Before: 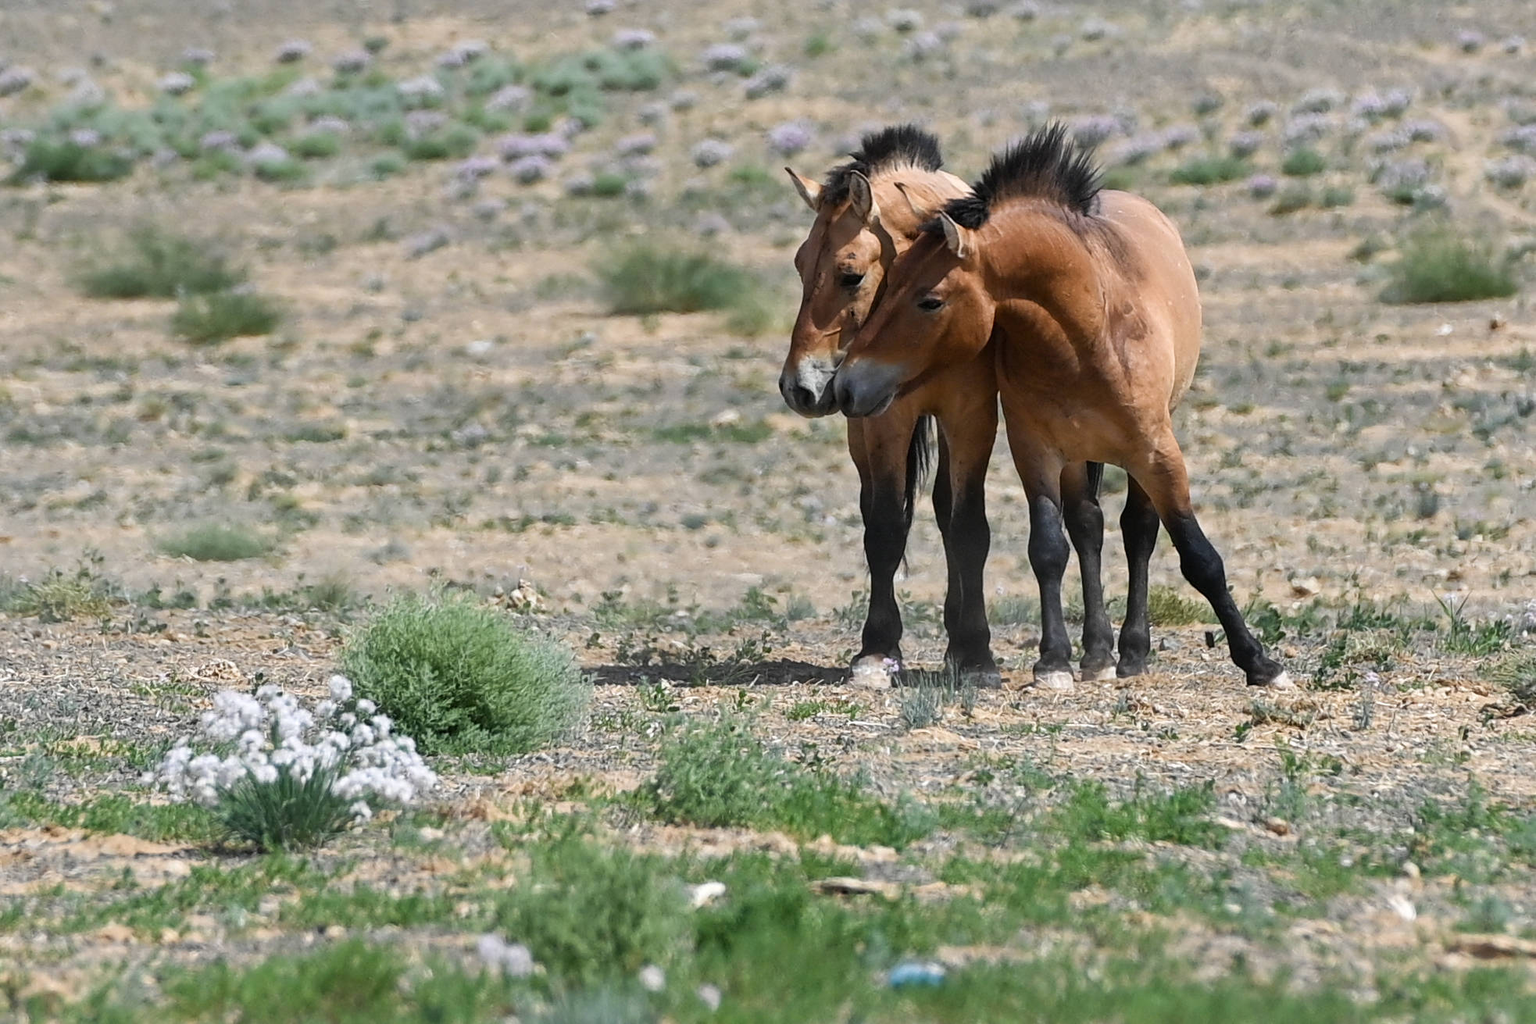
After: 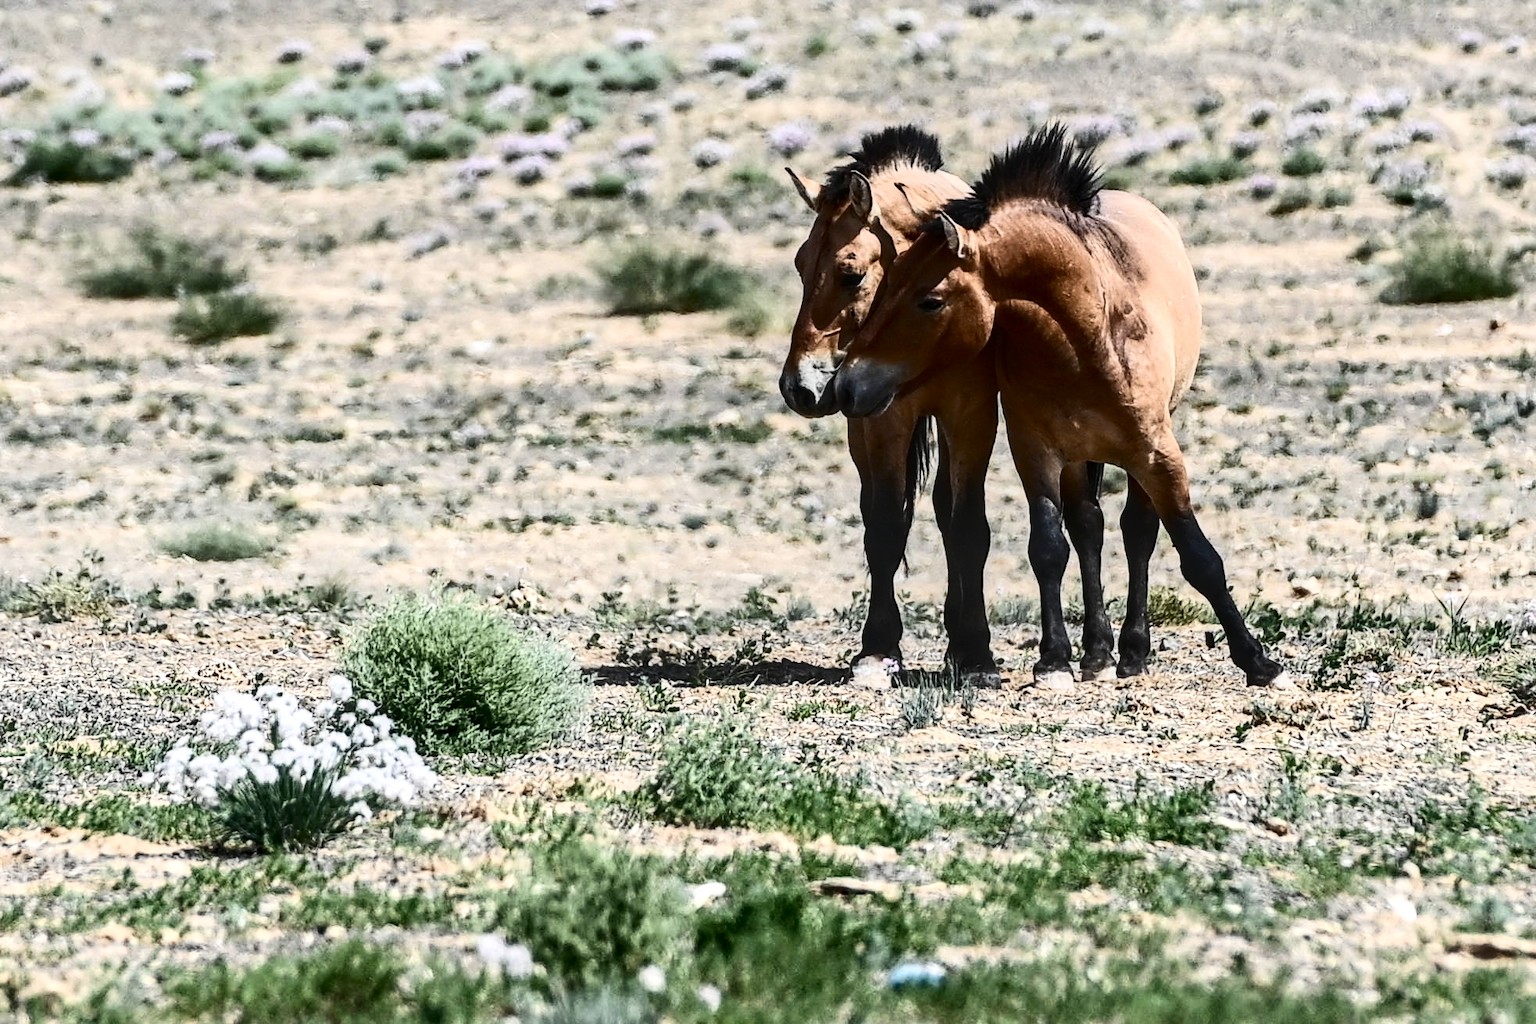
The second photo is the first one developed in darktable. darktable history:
contrast brightness saturation: contrast 0.51, saturation -0.101
local contrast: detail 130%
